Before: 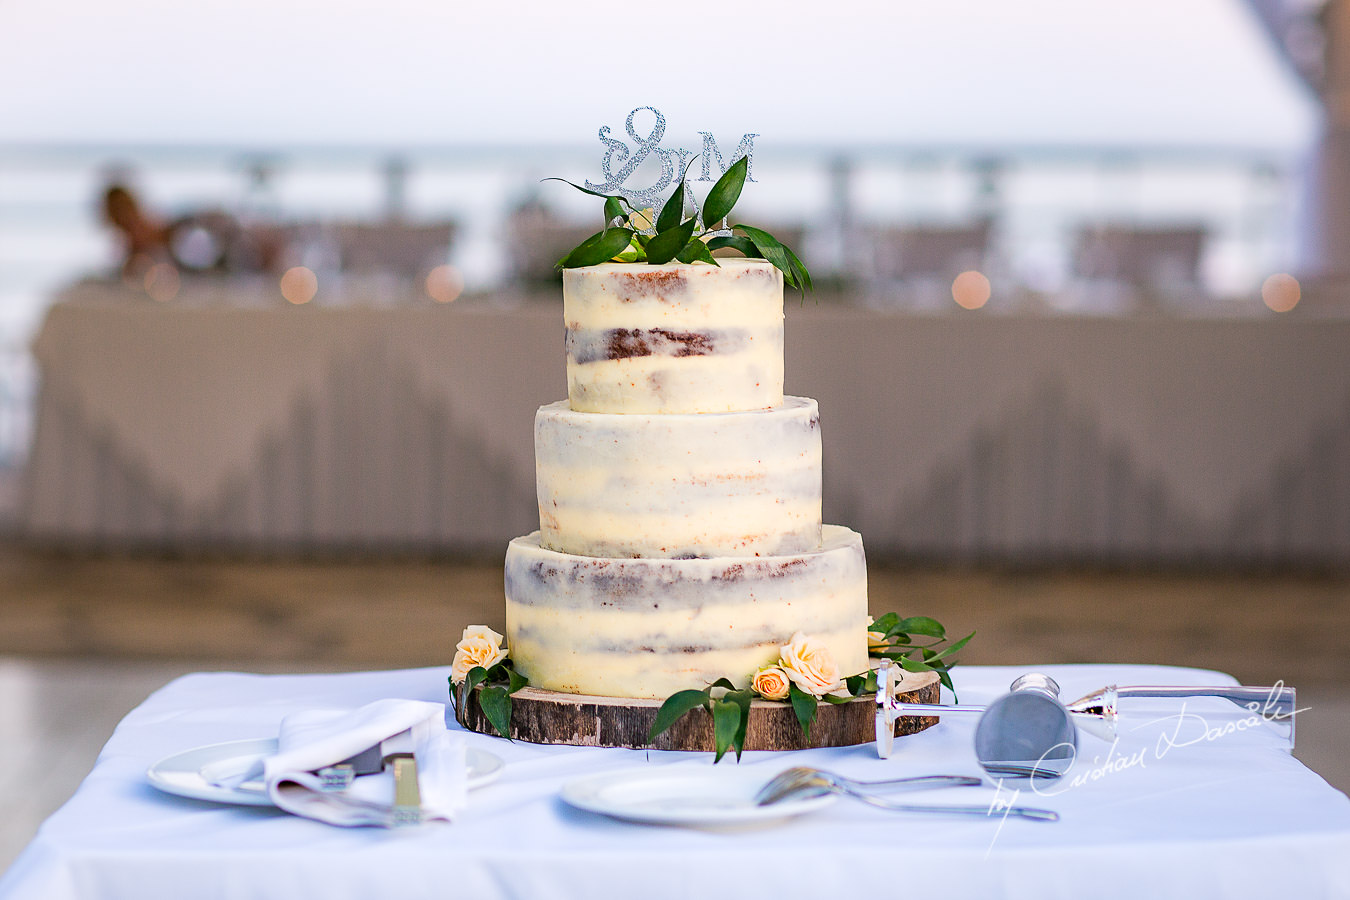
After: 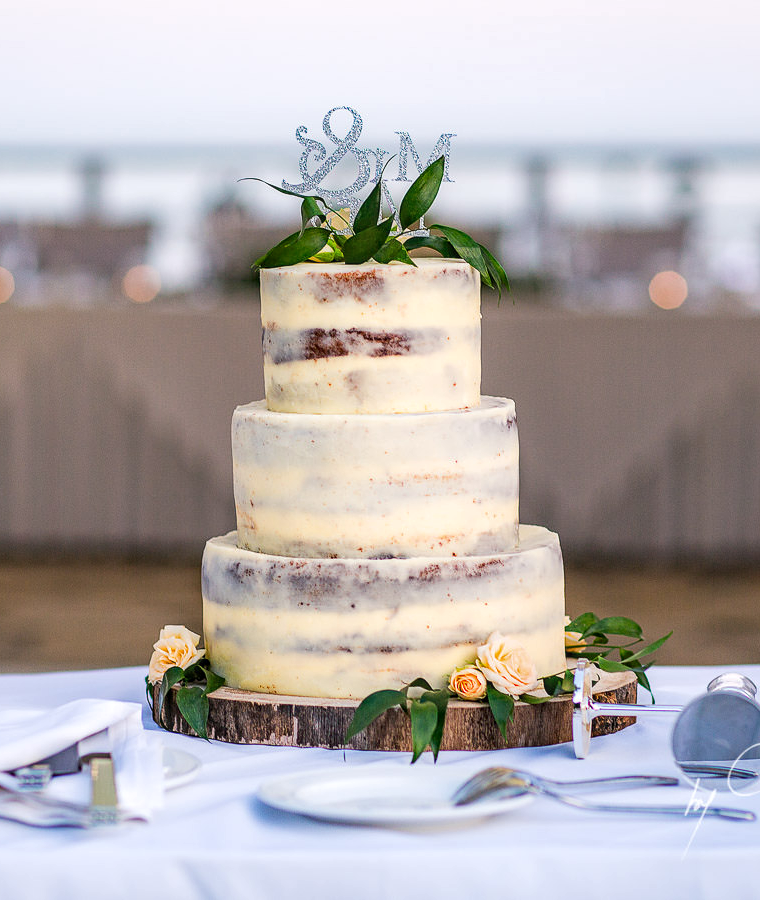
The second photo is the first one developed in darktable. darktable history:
crop and rotate: left 22.514%, right 21.12%
local contrast: on, module defaults
